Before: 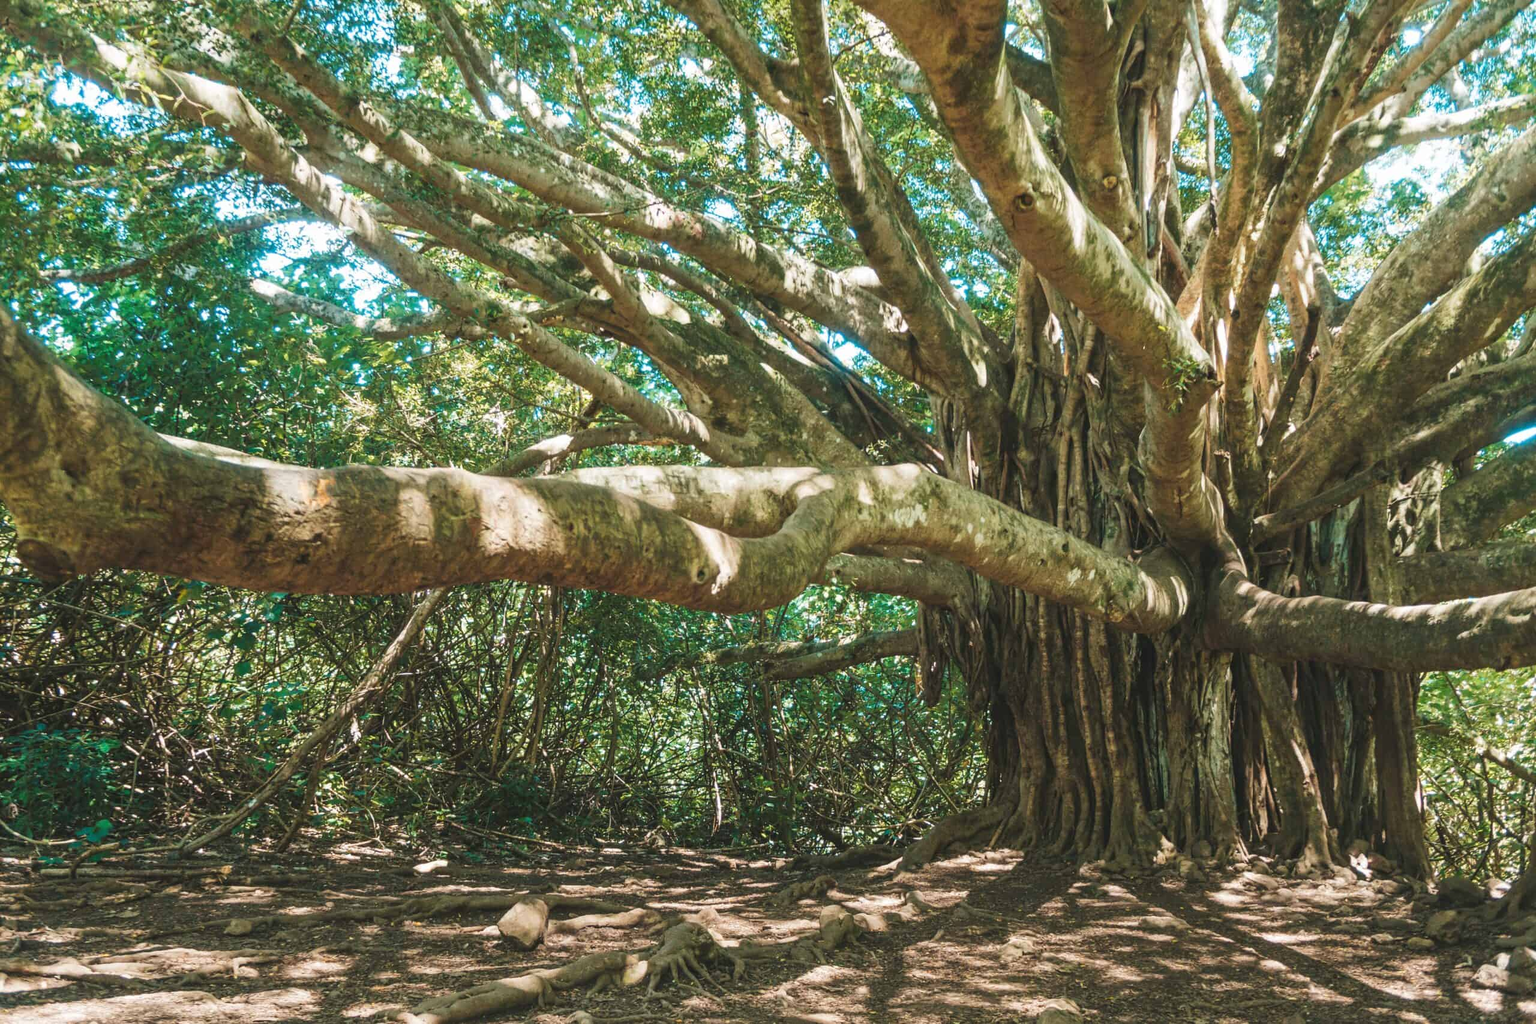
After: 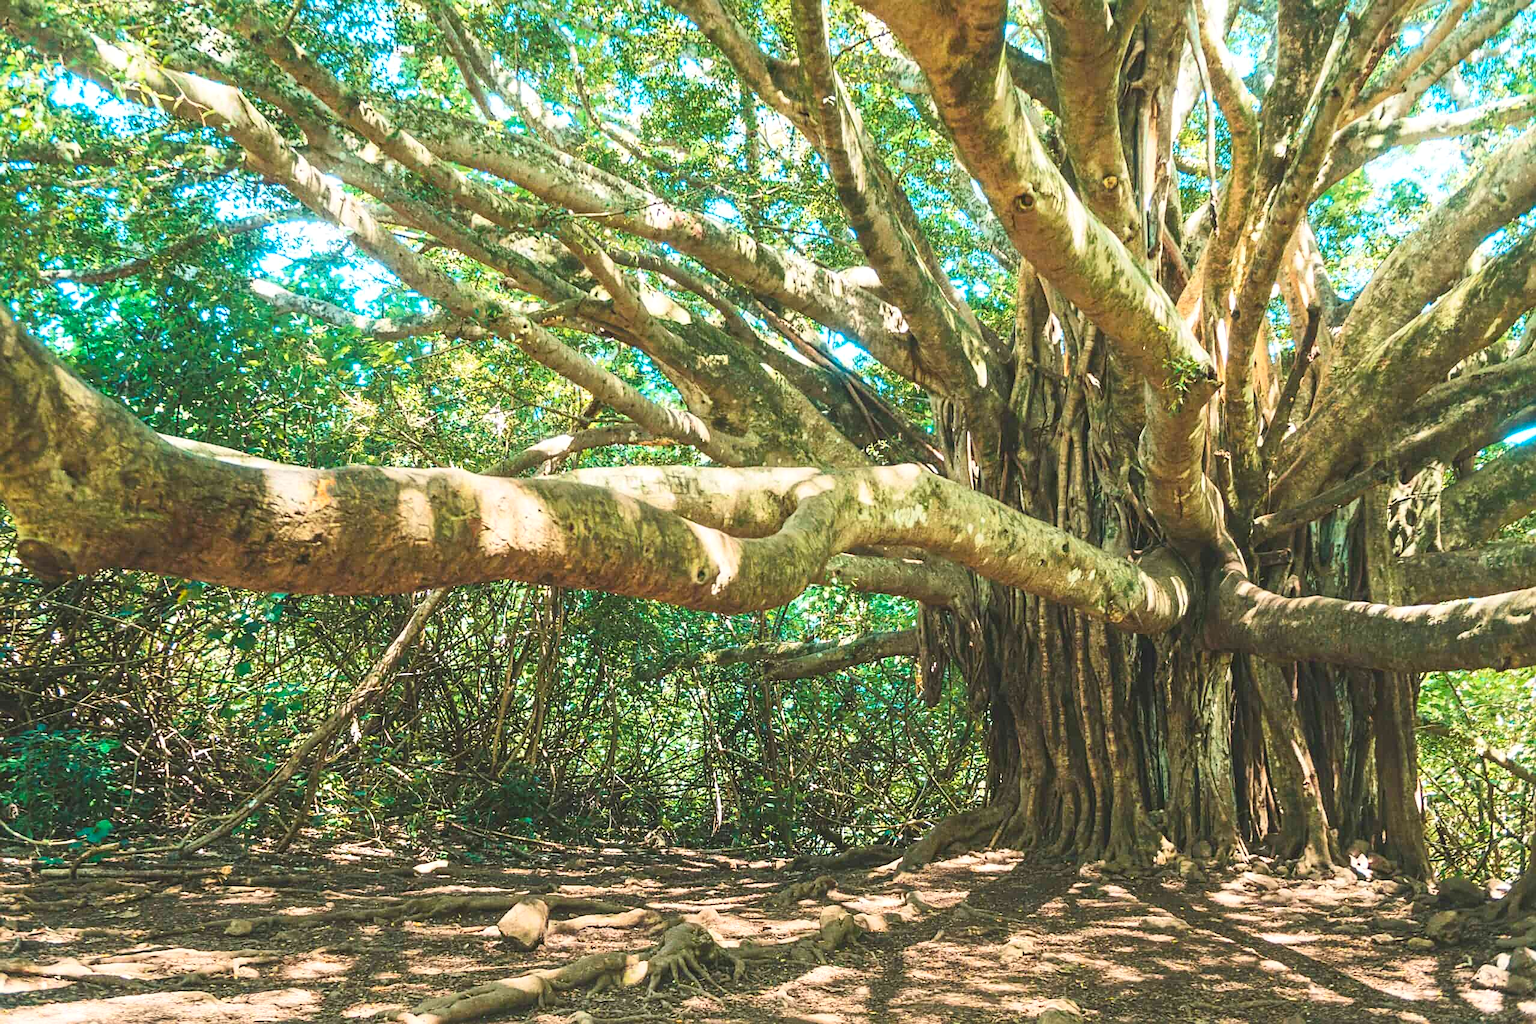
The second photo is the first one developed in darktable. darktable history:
shadows and highlights: shadows 12, white point adjustment 1.2, highlights -0.36, soften with gaussian
contrast brightness saturation: contrast 0.24, brightness 0.26, saturation 0.39
sharpen: on, module defaults
